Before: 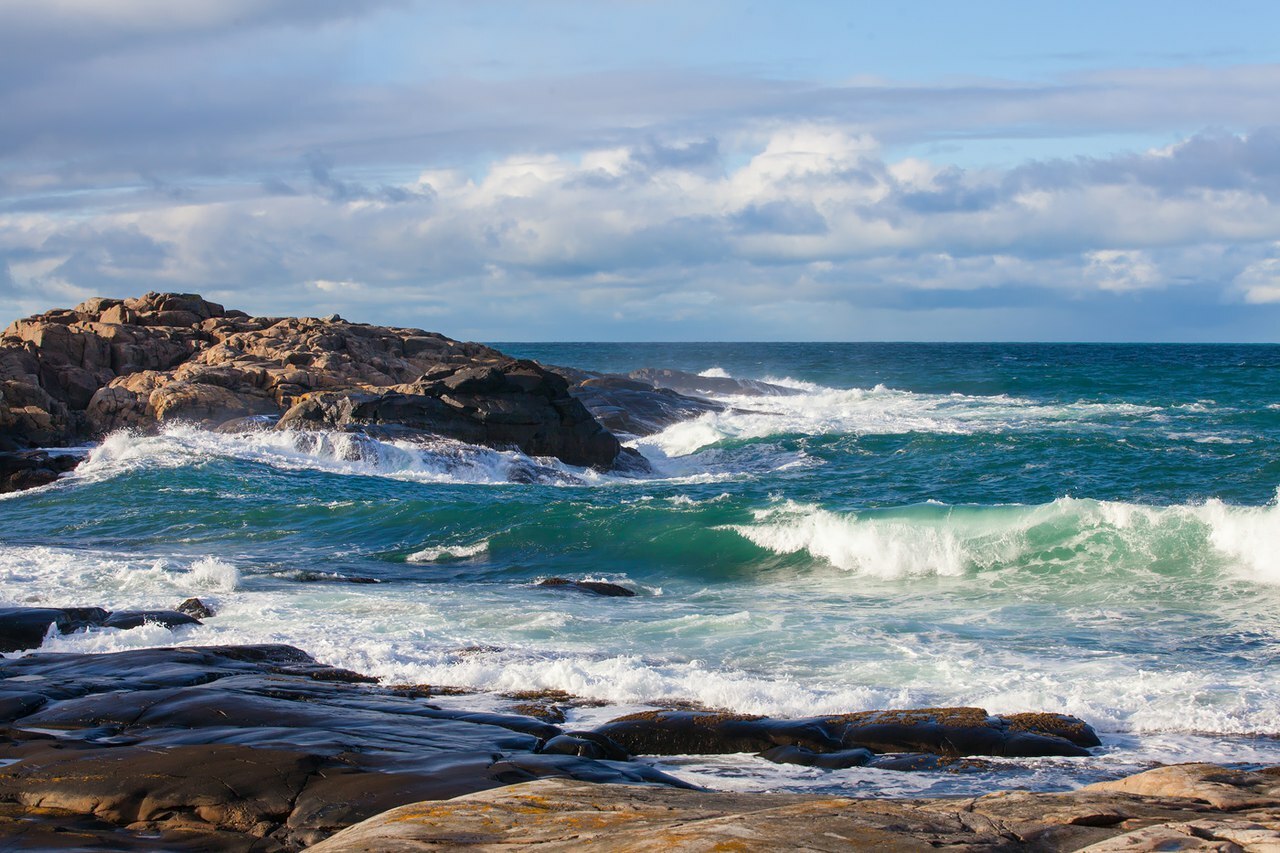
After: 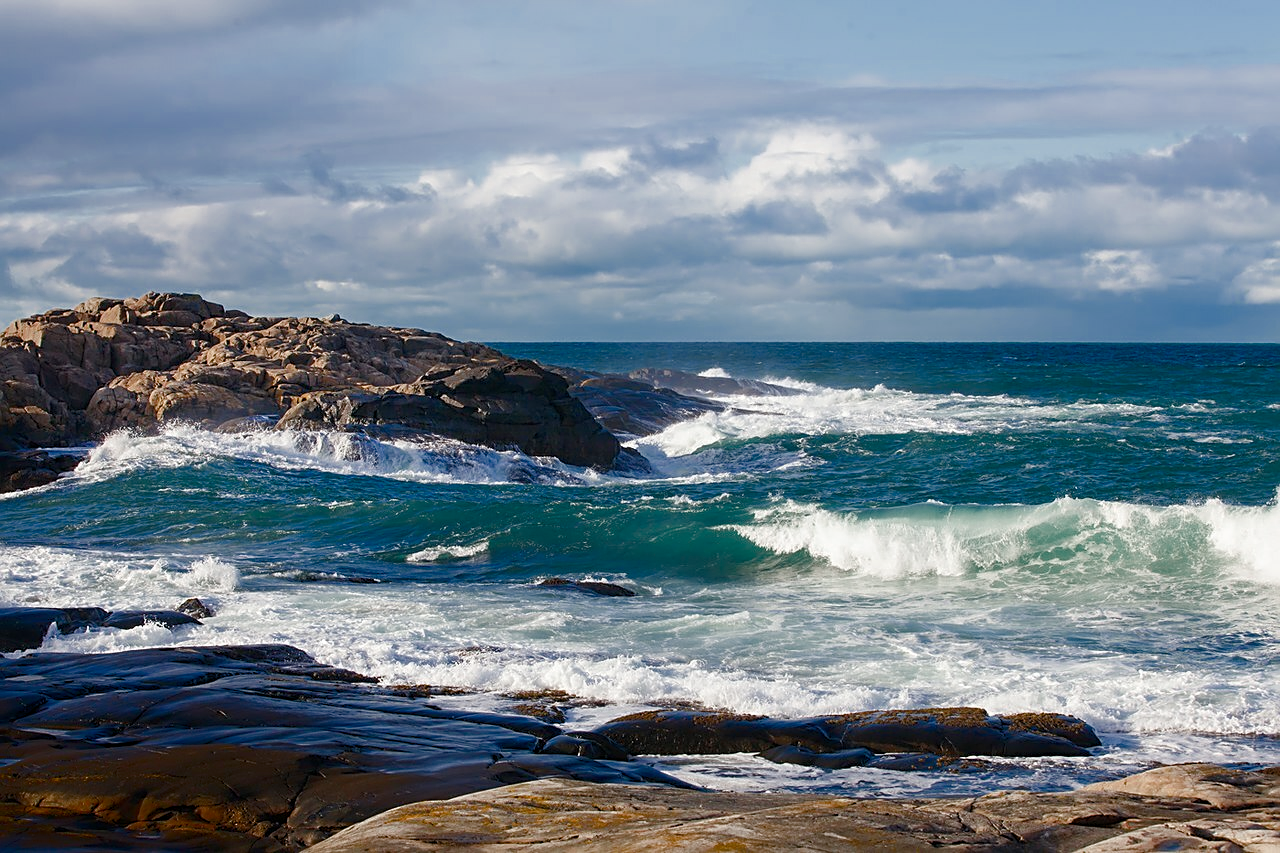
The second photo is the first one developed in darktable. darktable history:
color zones: curves: ch0 [(0, 0.5) (0.125, 0.4) (0.25, 0.5) (0.375, 0.4) (0.5, 0.4) (0.625, 0.35) (0.75, 0.35) (0.875, 0.5)]; ch1 [(0, 0.35) (0.125, 0.45) (0.25, 0.35) (0.375, 0.35) (0.5, 0.35) (0.625, 0.35) (0.75, 0.45) (0.875, 0.35)]; ch2 [(0, 0.6) (0.125, 0.5) (0.25, 0.5) (0.375, 0.6) (0.5, 0.6) (0.625, 0.5) (0.75, 0.5) (0.875, 0.5)]
sharpen: on, module defaults
shadows and highlights: shadows -68.74, highlights 33.27, soften with gaussian
color balance rgb: linear chroma grading › global chroma 8.92%, perceptual saturation grading › global saturation 20%, perceptual saturation grading › highlights -50.36%, perceptual saturation grading › shadows 30.924%, global vibrance 15.096%
